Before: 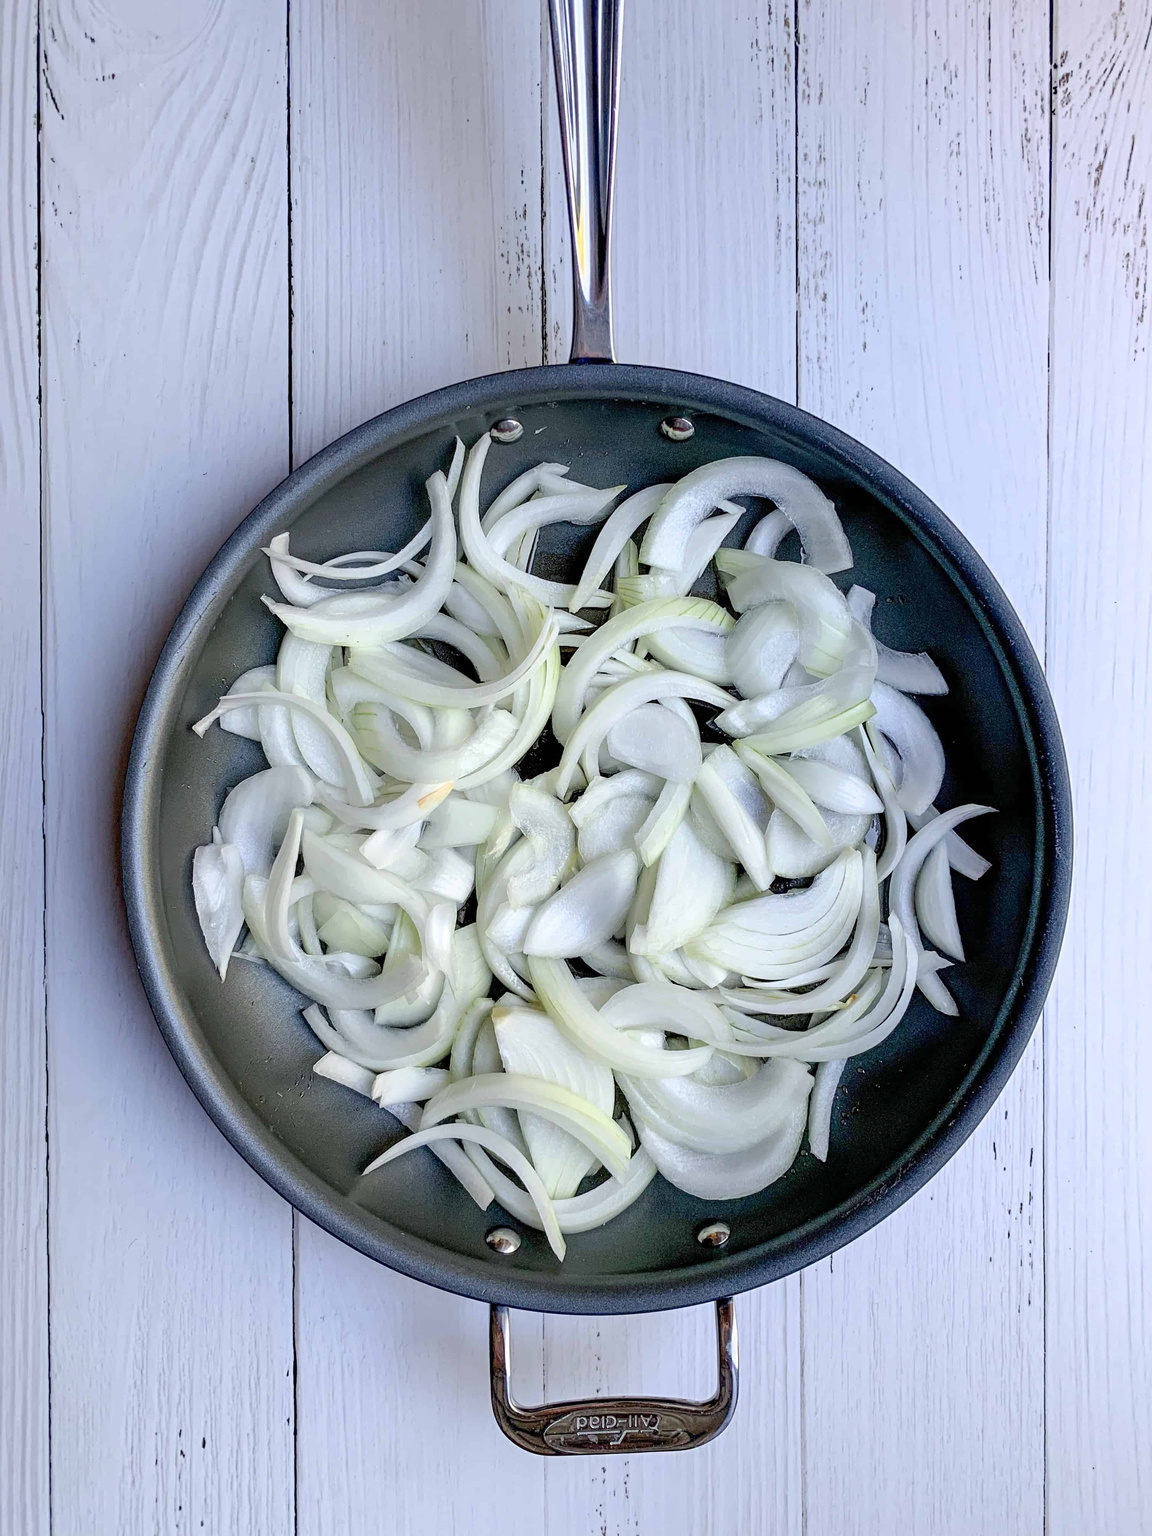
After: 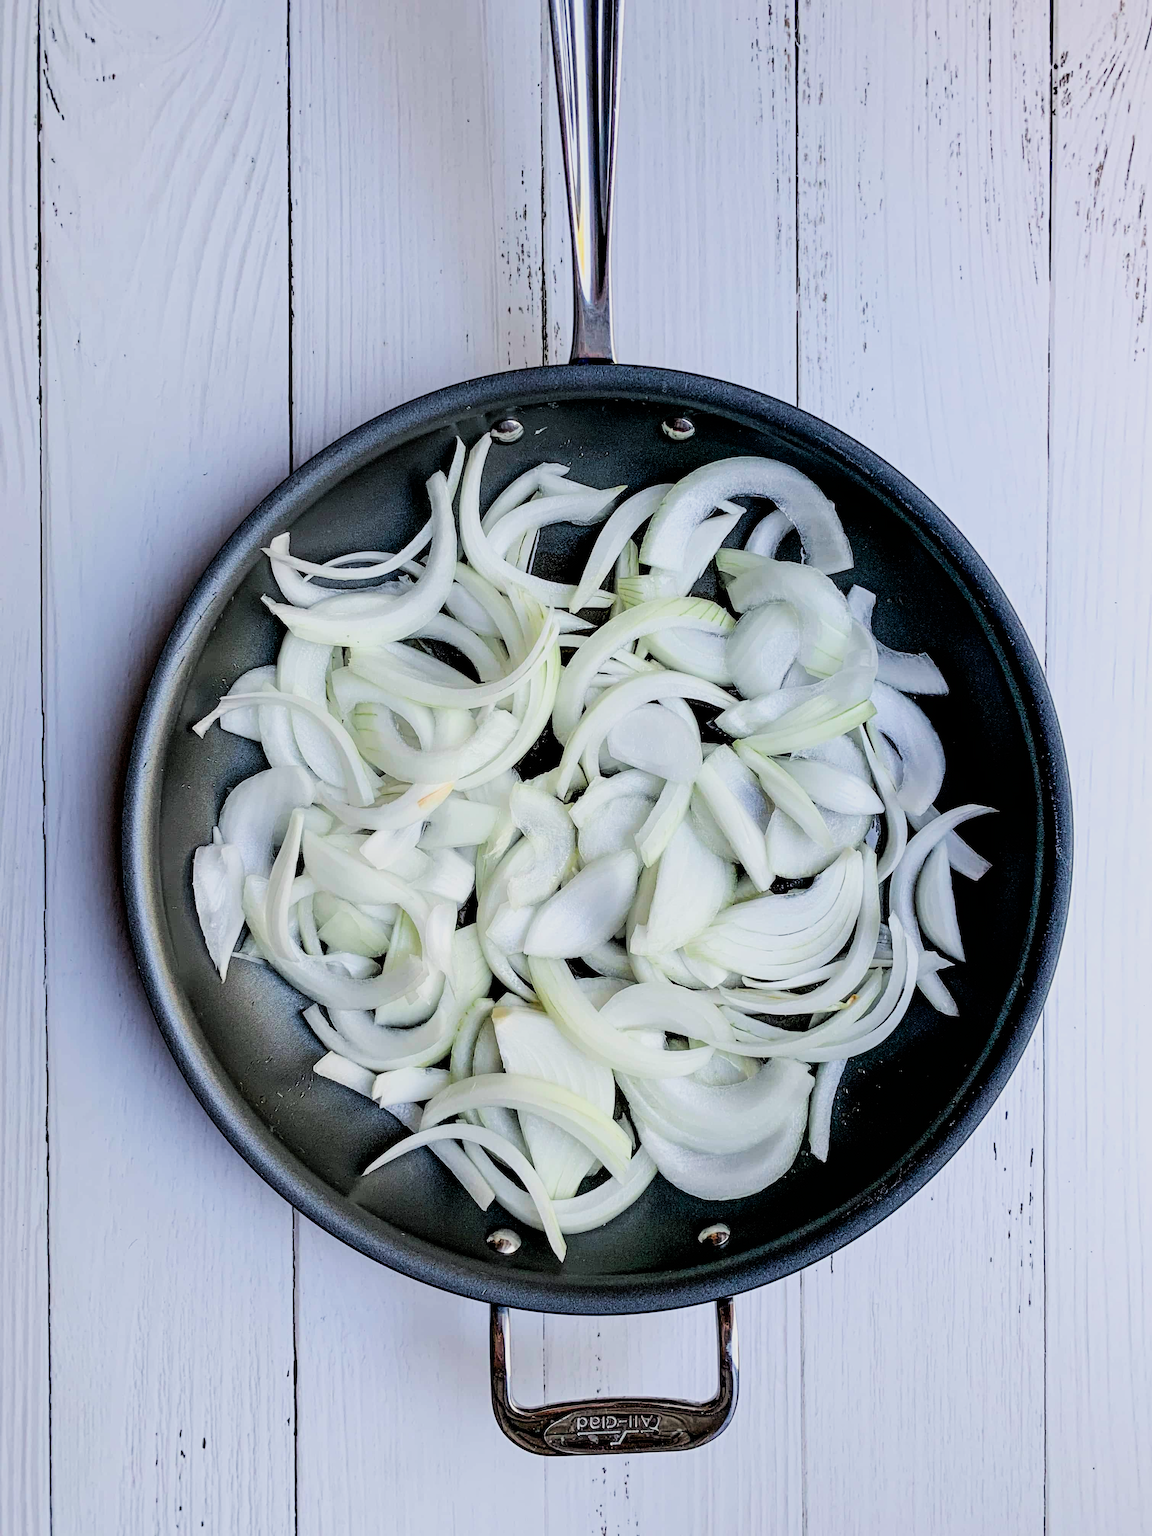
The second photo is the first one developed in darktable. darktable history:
filmic rgb: black relative exposure -5 EV, hardness 2.88, contrast 1.4, highlights saturation mix -30%
tone equalizer: on, module defaults
